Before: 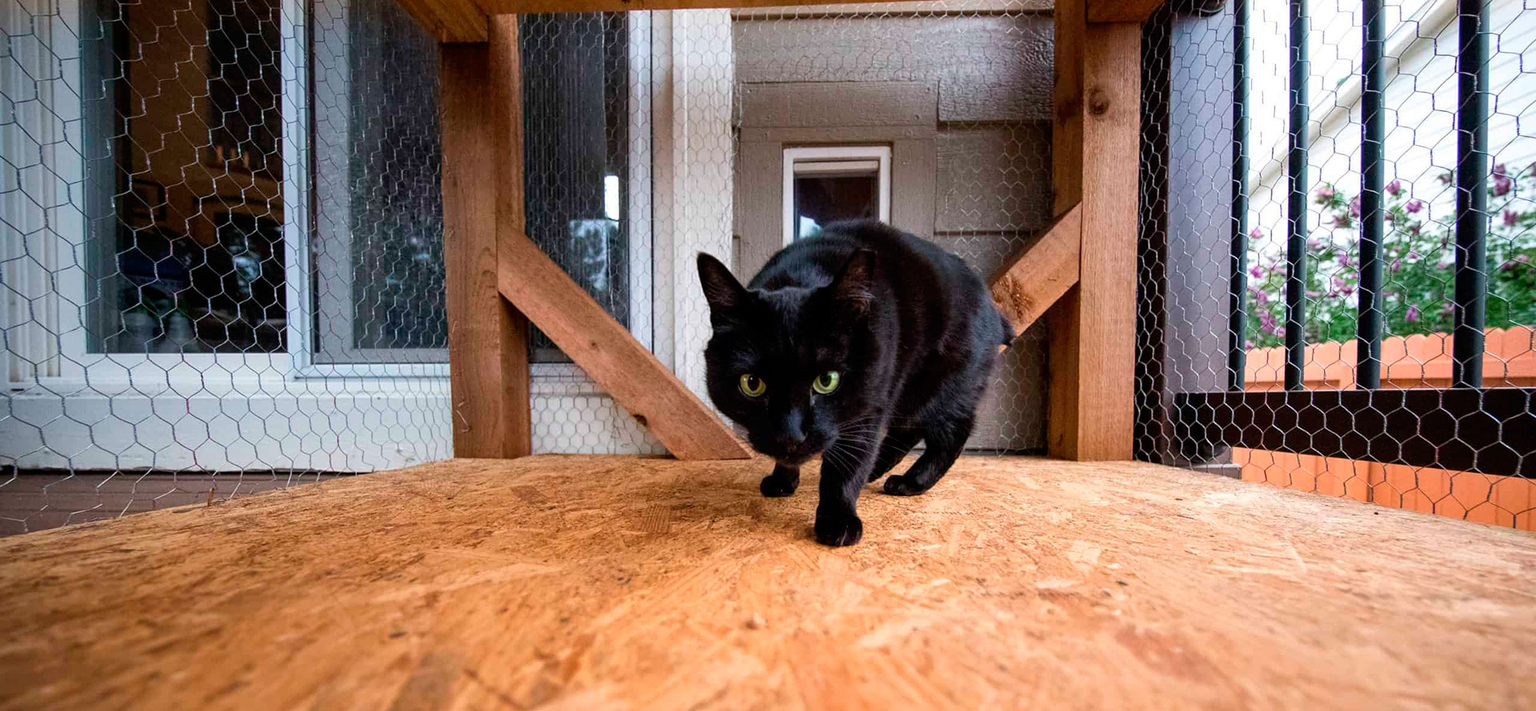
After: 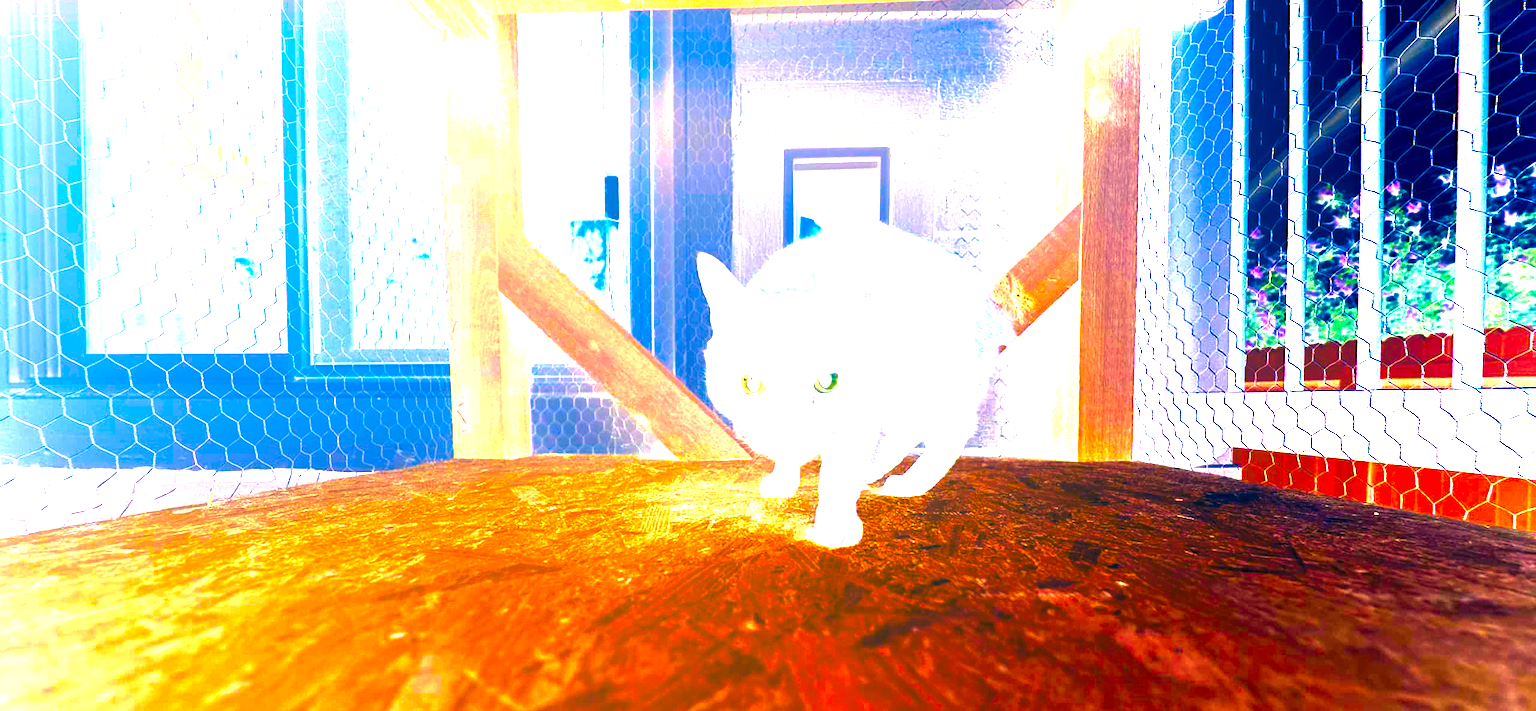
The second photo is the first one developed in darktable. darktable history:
white balance: red 0.948, green 1.02, blue 1.176
levels: mode automatic, gray 50.8%
exposure: black level correction 0, exposure 1.9 EV, compensate highlight preservation false
color balance rgb: linear chroma grading › global chroma 9%, perceptual saturation grading › global saturation 36%, perceptual saturation grading › shadows 35%, perceptual brilliance grading › global brilliance 15%, perceptual brilliance grading › shadows -35%, global vibrance 15%
local contrast: on, module defaults
bloom: size 85%, threshold 5%, strength 85%
